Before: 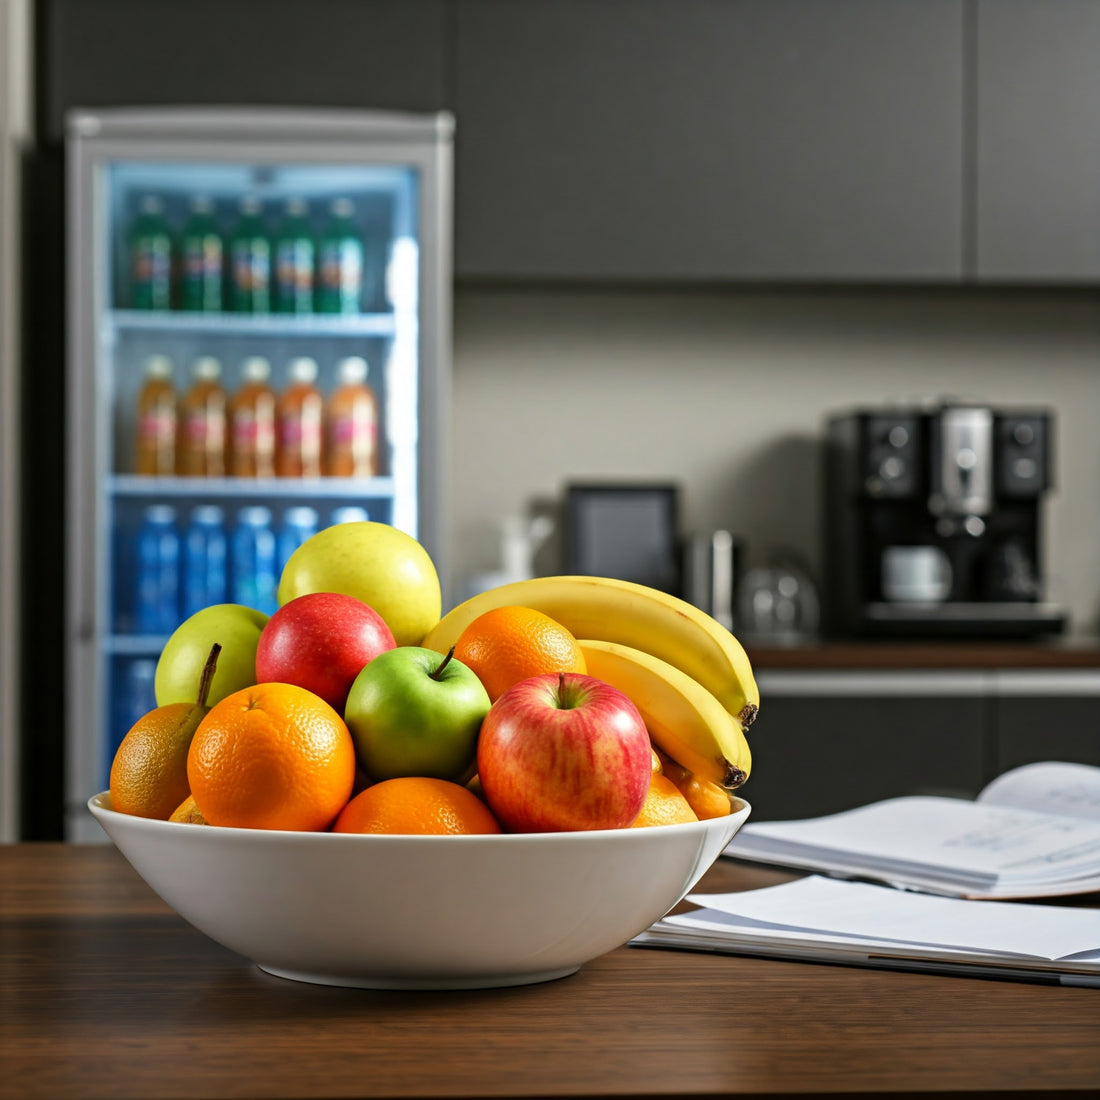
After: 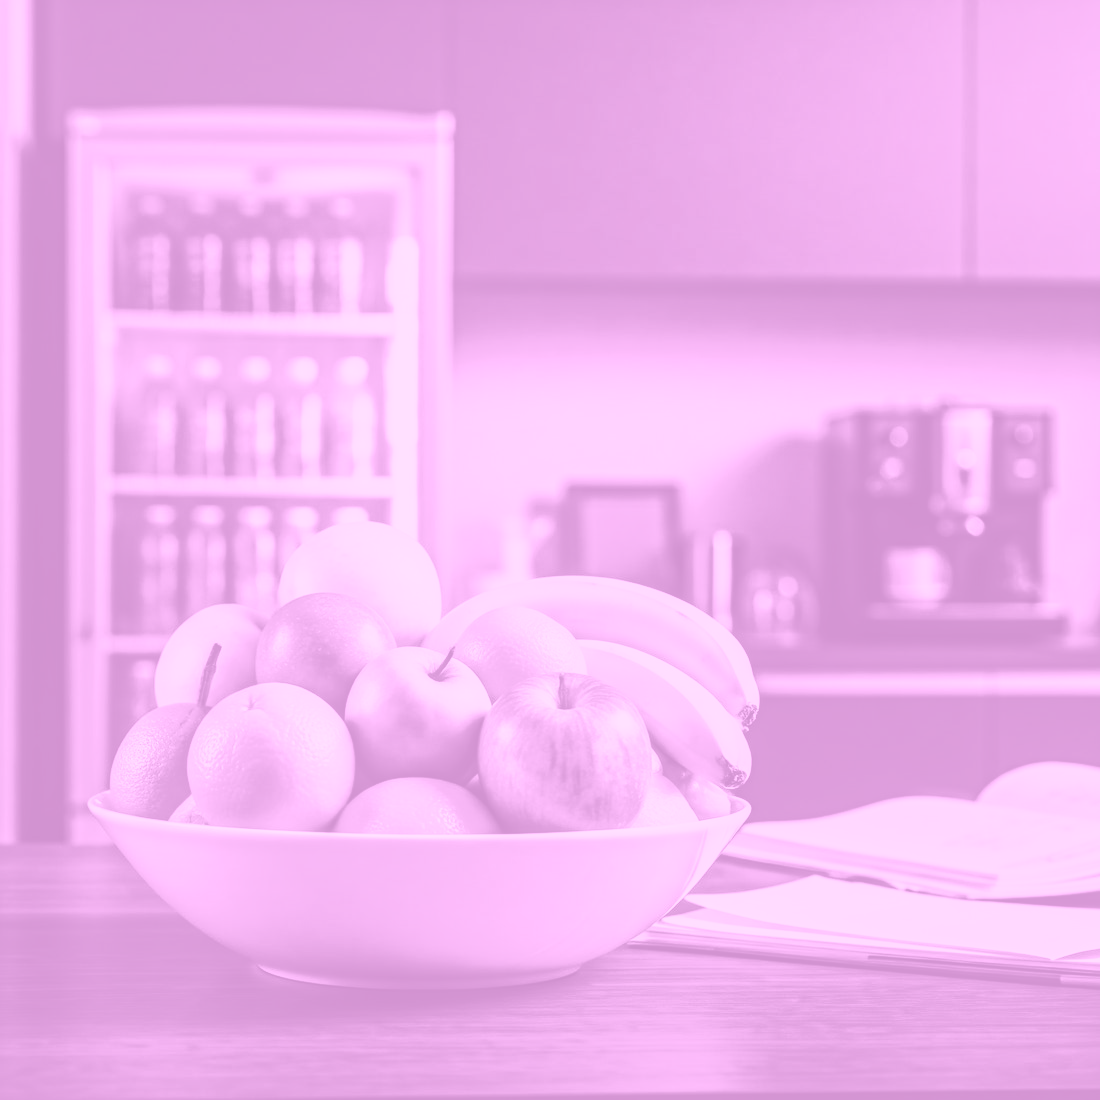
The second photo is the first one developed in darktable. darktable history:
colorize: hue 331.2°, saturation 75%, source mix 30.28%, lightness 70.52%, version 1
local contrast: on, module defaults
color correction: highlights a* -4.98, highlights b* -3.76, shadows a* 3.83, shadows b* 4.08
tone curve: curves: ch0 [(0, 0.032) (0.094, 0.08) (0.265, 0.208) (0.41, 0.417) (0.498, 0.496) (0.638, 0.673) (0.819, 0.841) (0.96, 0.899)]; ch1 [(0, 0) (0.161, 0.092) (0.37, 0.302) (0.417, 0.434) (0.495, 0.498) (0.576, 0.589) (0.725, 0.765) (1, 1)]; ch2 [(0, 0) (0.352, 0.403) (0.45, 0.469) (0.521, 0.515) (0.59, 0.579) (1, 1)], color space Lab, independent channels, preserve colors none
